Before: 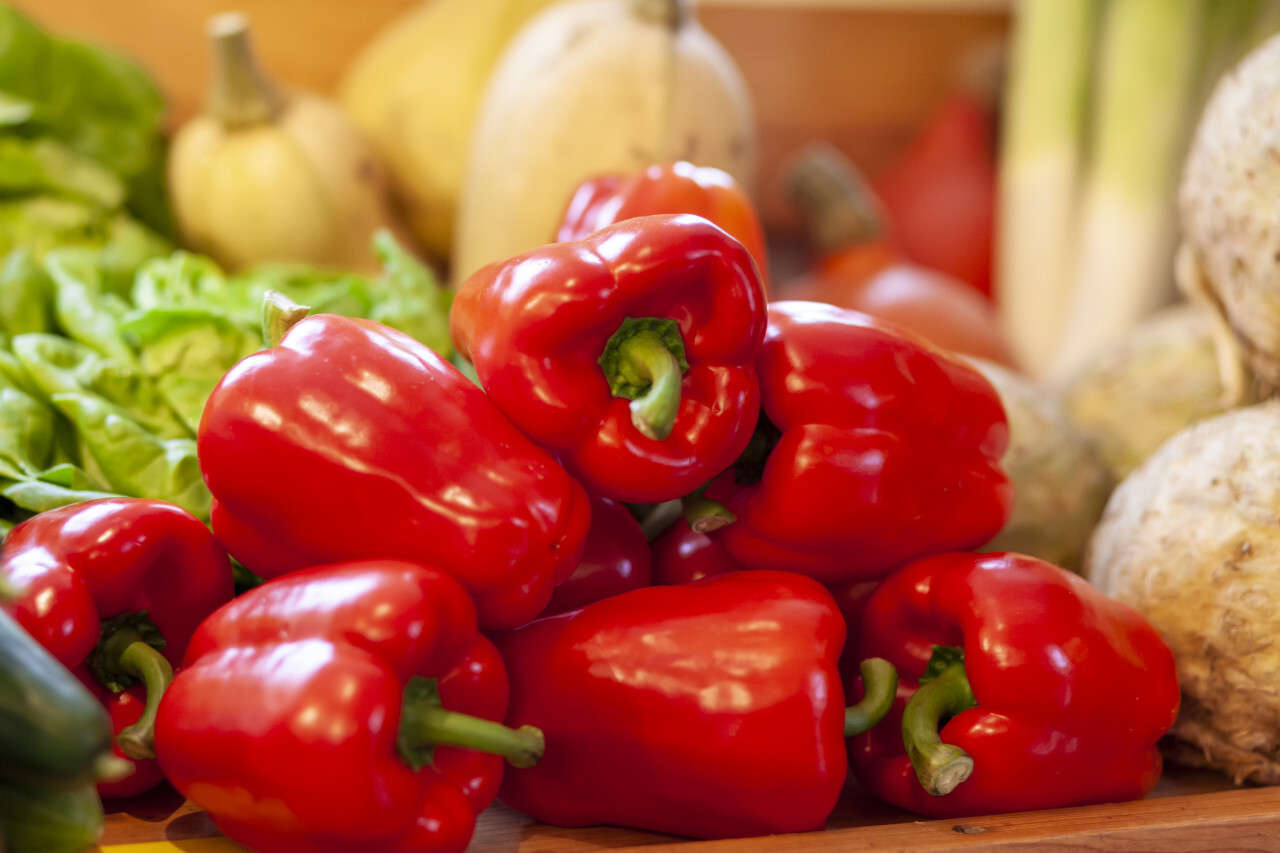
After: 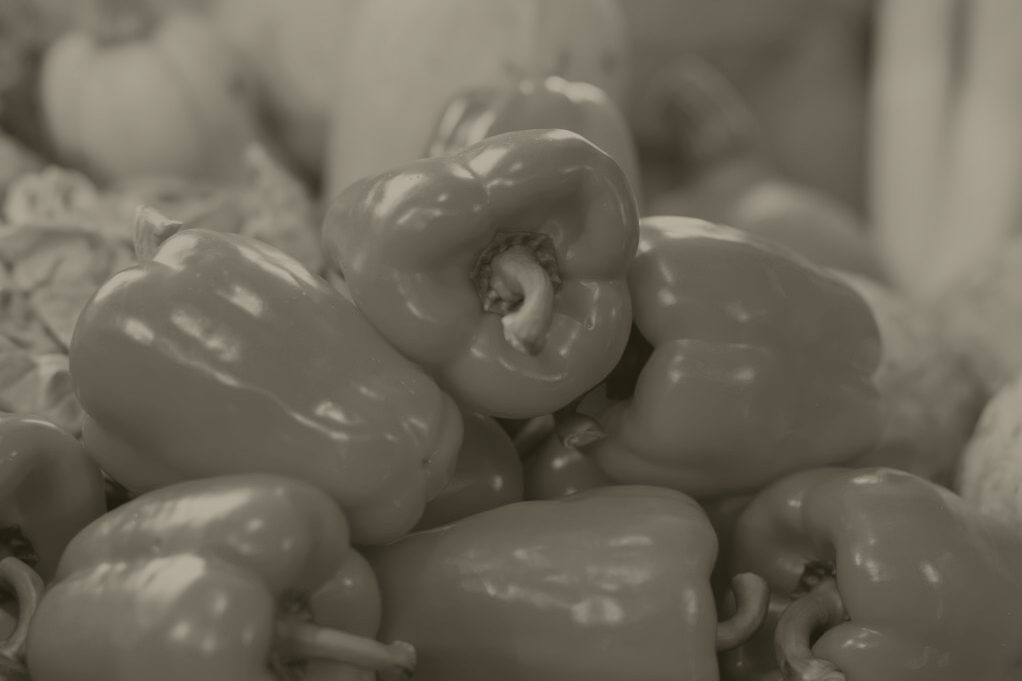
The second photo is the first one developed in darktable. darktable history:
crop and rotate: left 10.071%, top 10.071%, right 10.02%, bottom 10.02%
colorize: hue 41.44°, saturation 22%, source mix 60%, lightness 10.61%
